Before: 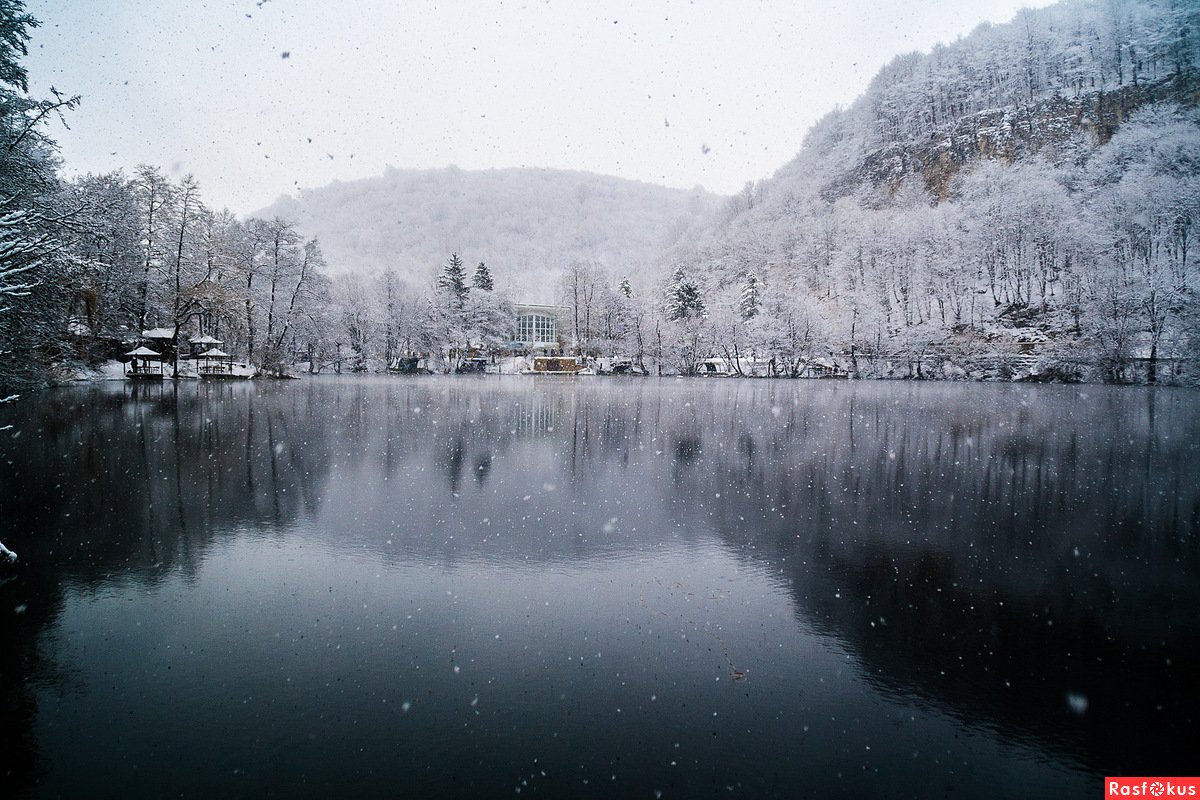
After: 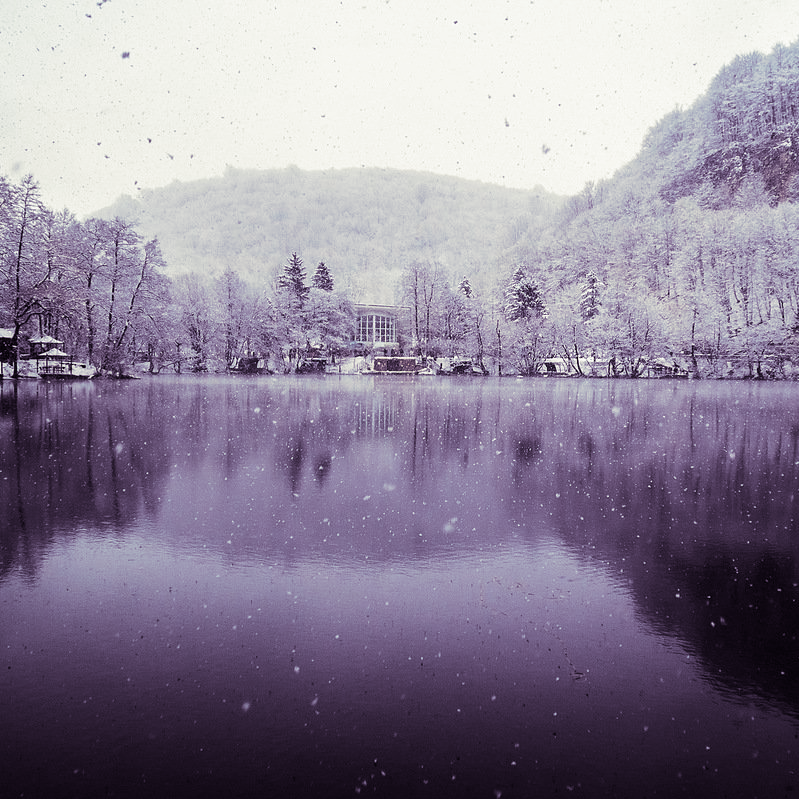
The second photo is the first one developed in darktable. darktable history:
crop and rotate: left 13.342%, right 19.991%
split-toning: shadows › hue 266.4°, shadows › saturation 0.4, highlights › hue 61.2°, highlights › saturation 0.3, compress 0%
